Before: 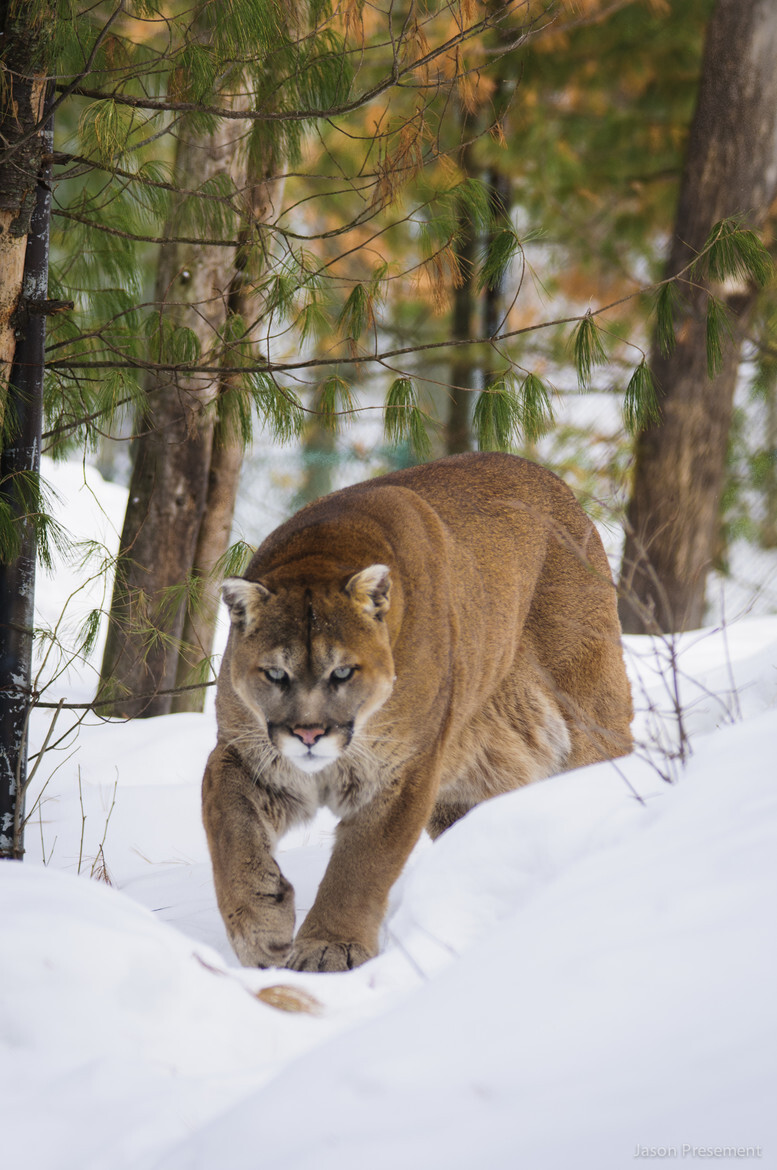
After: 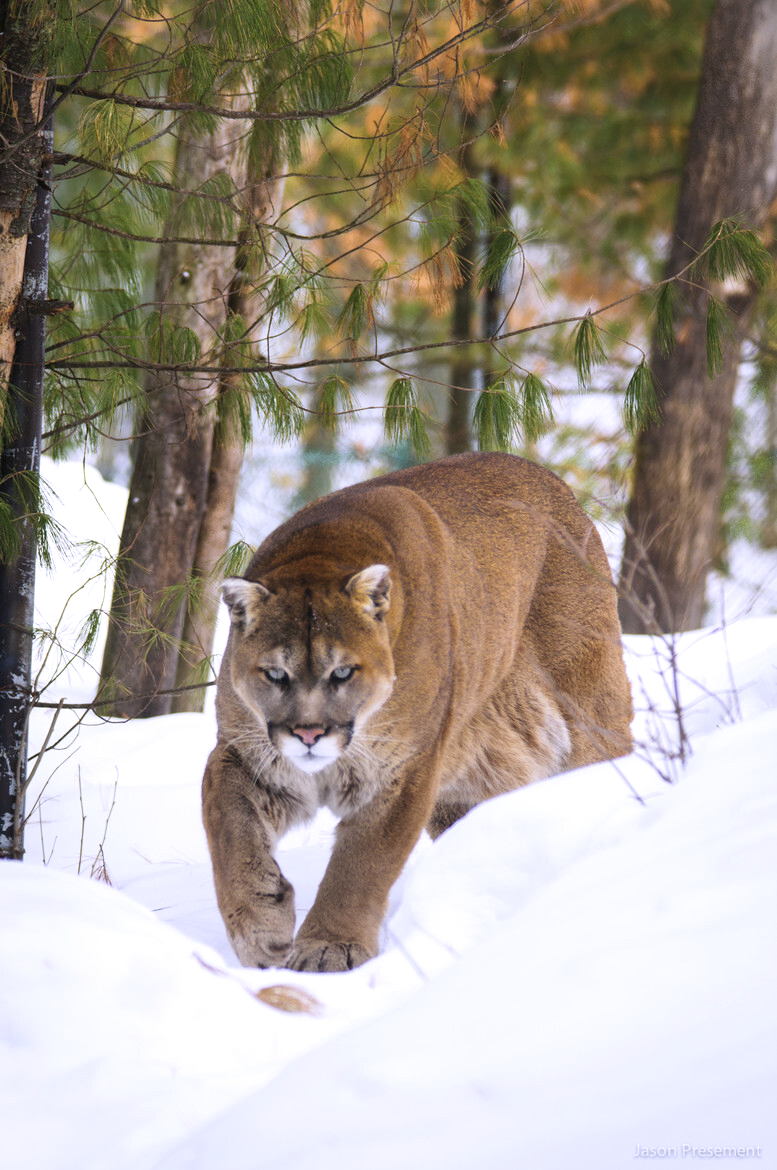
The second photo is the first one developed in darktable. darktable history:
white balance: red 1.004, blue 1.096
exposure: exposure 0.3 EV, compensate highlight preservation false
